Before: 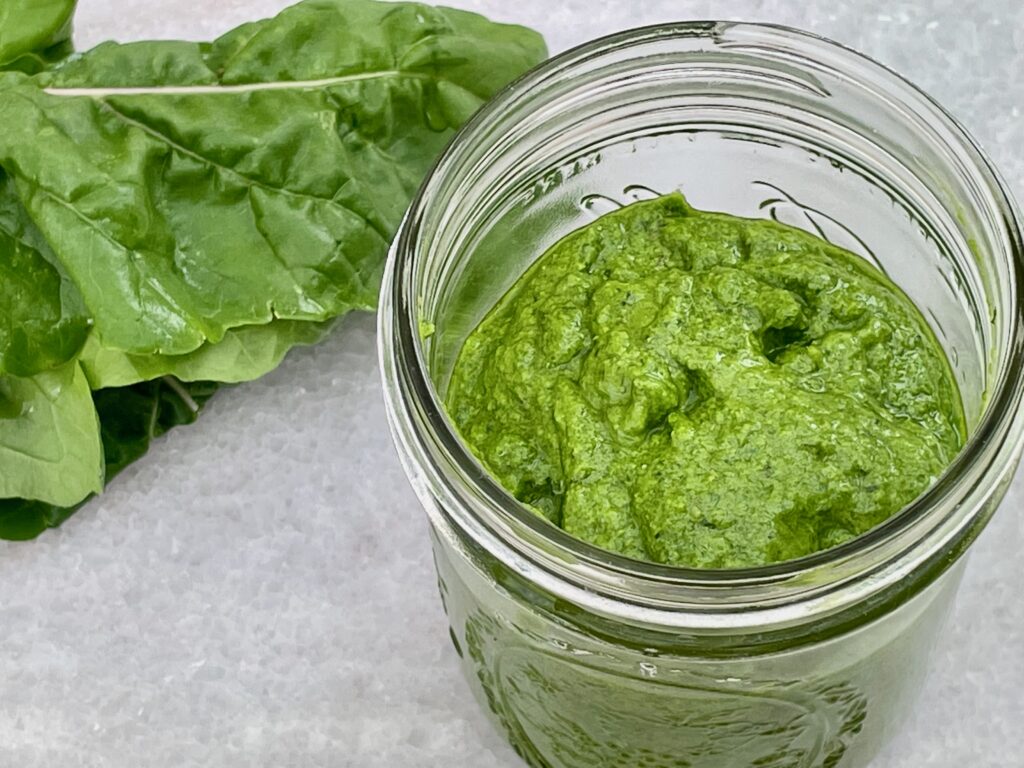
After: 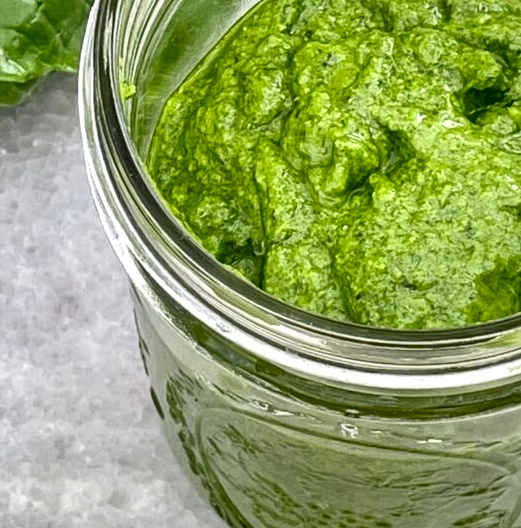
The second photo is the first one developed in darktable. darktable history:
crop and rotate: left 29.237%, top 31.152%, right 19.807%
shadows and highlights: radius 171.16, shadows 27, white point adjustment 3.13, highlights -67.95, soften with gaussian
local contrast: on, module defaults
exposure: exposure 0.217 EV, compensate highlight preservation false
